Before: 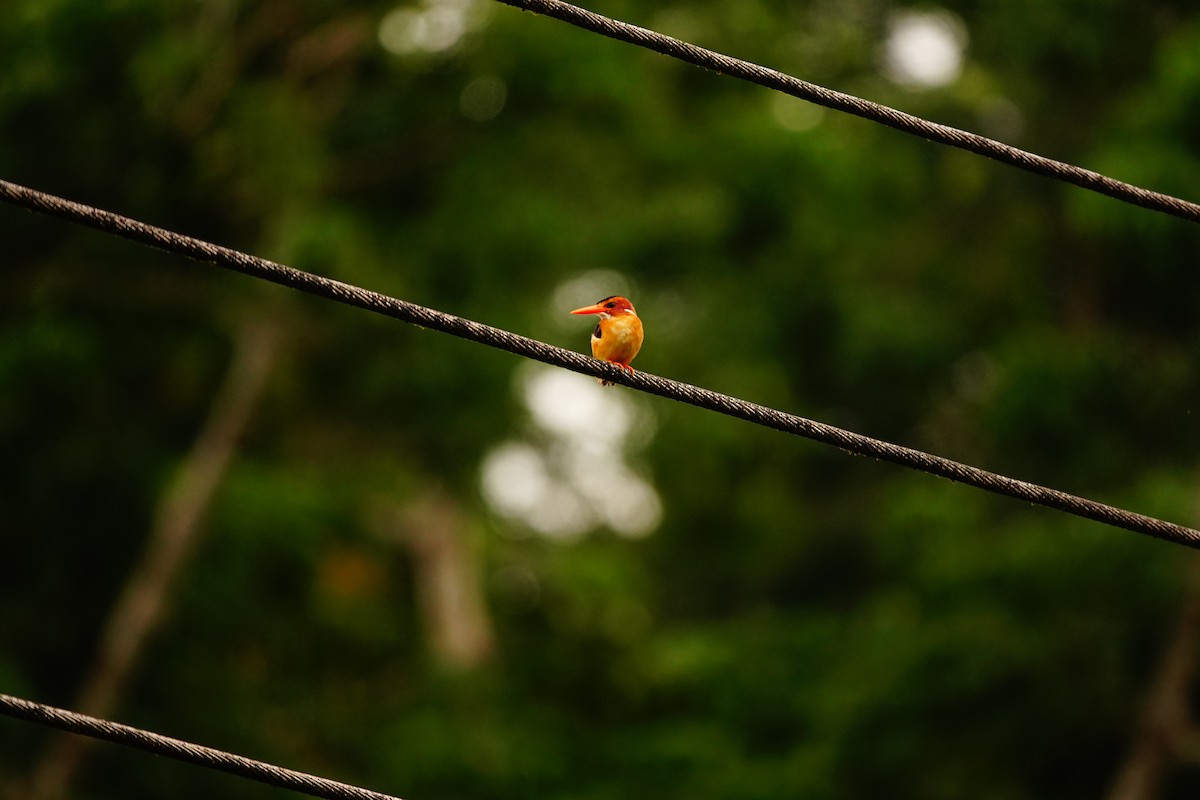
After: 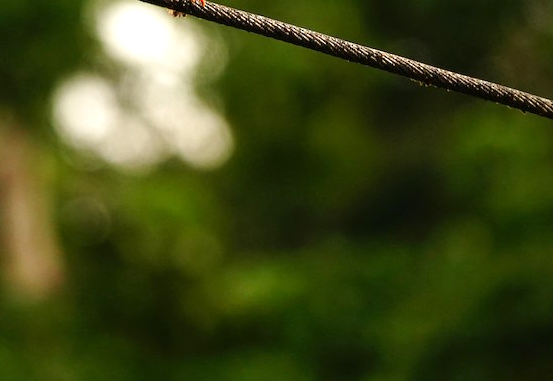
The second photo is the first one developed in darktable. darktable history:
exposure: exposure 0.602 EV, compensate exposure bias true, compensate highlight preservation false
crop: left 35.782%, top 46.173%, right 18.127%, bottom 6.13%
